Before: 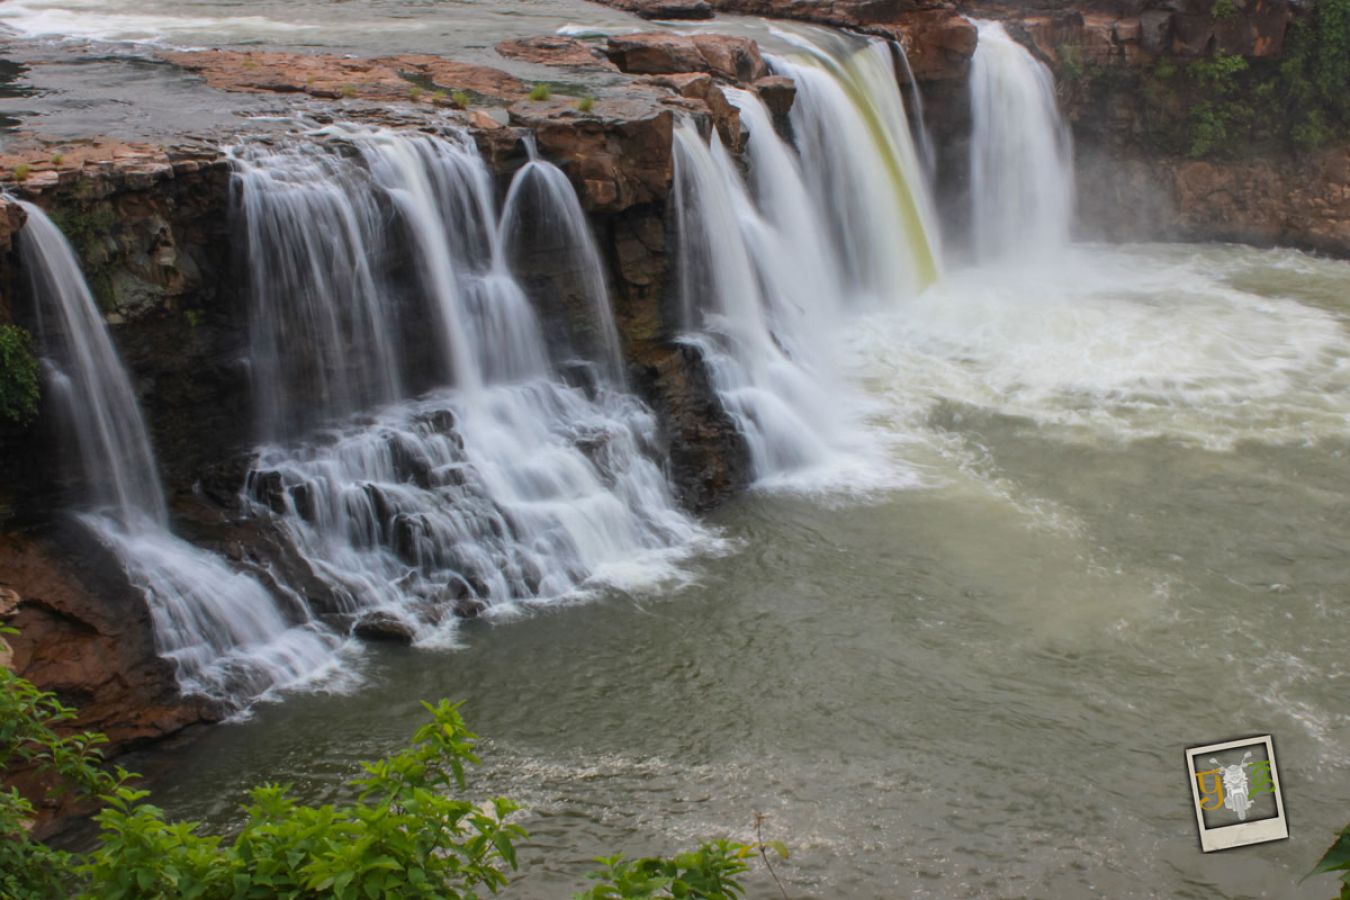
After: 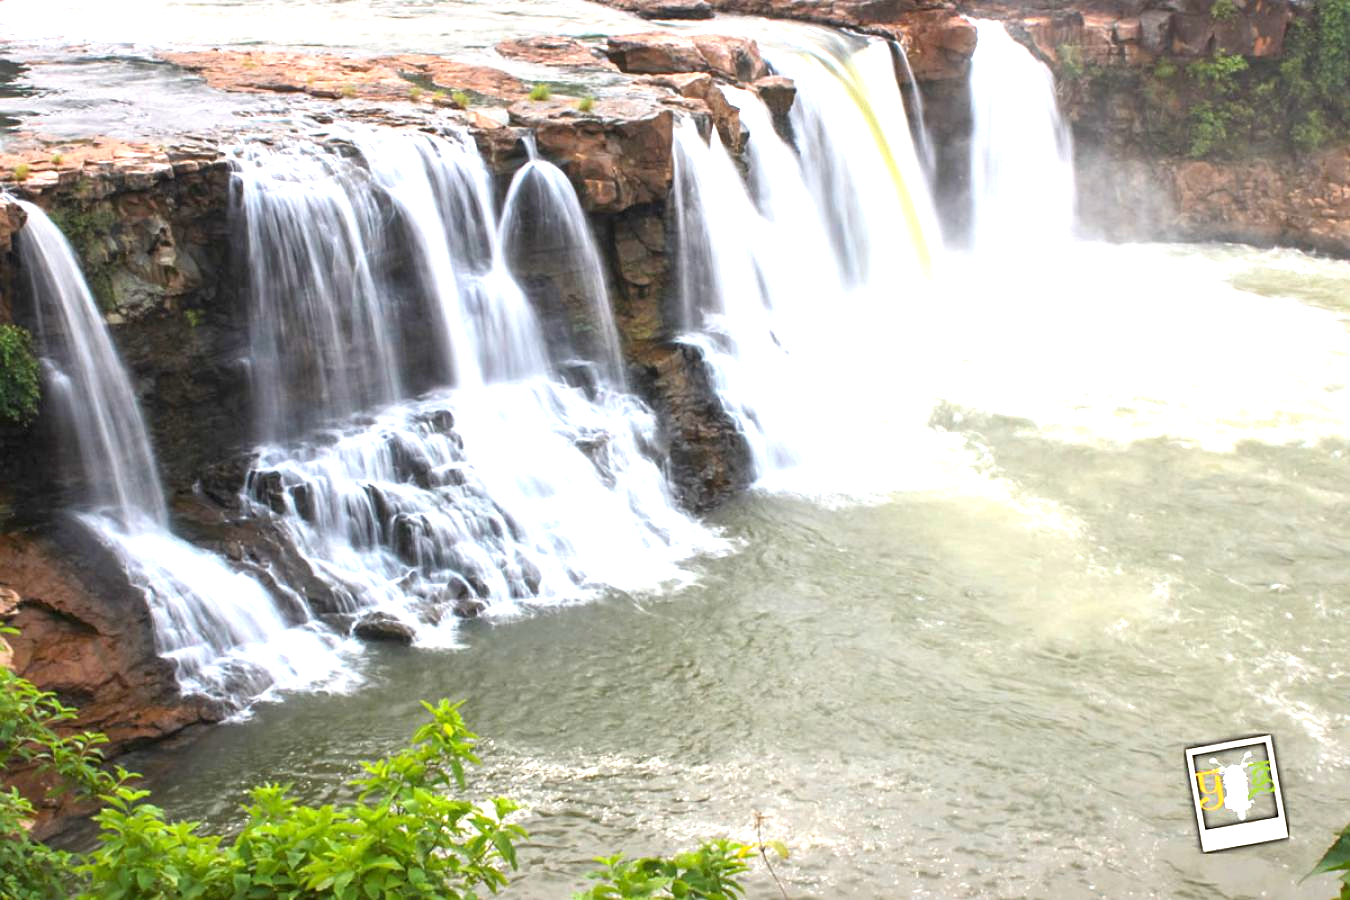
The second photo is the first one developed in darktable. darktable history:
exposure: black level correction 0.001, exposure 1.735 EV, compensate highlight preservation false
sharpen: amount 0.2
